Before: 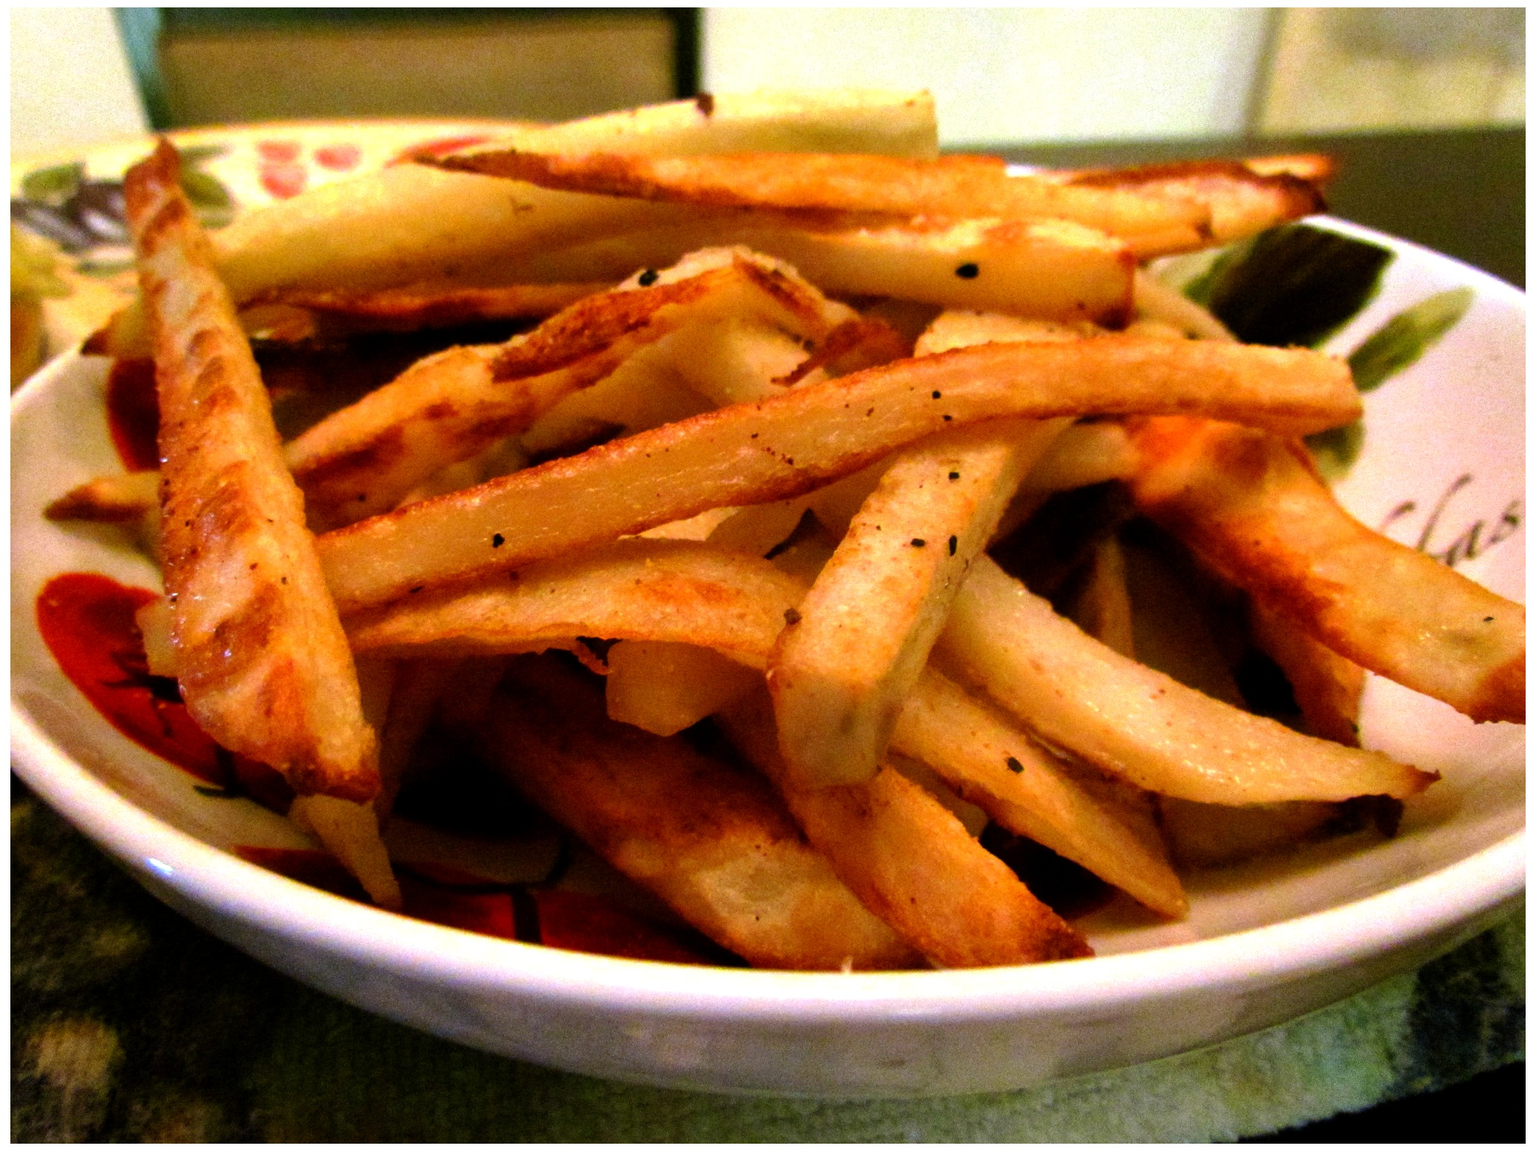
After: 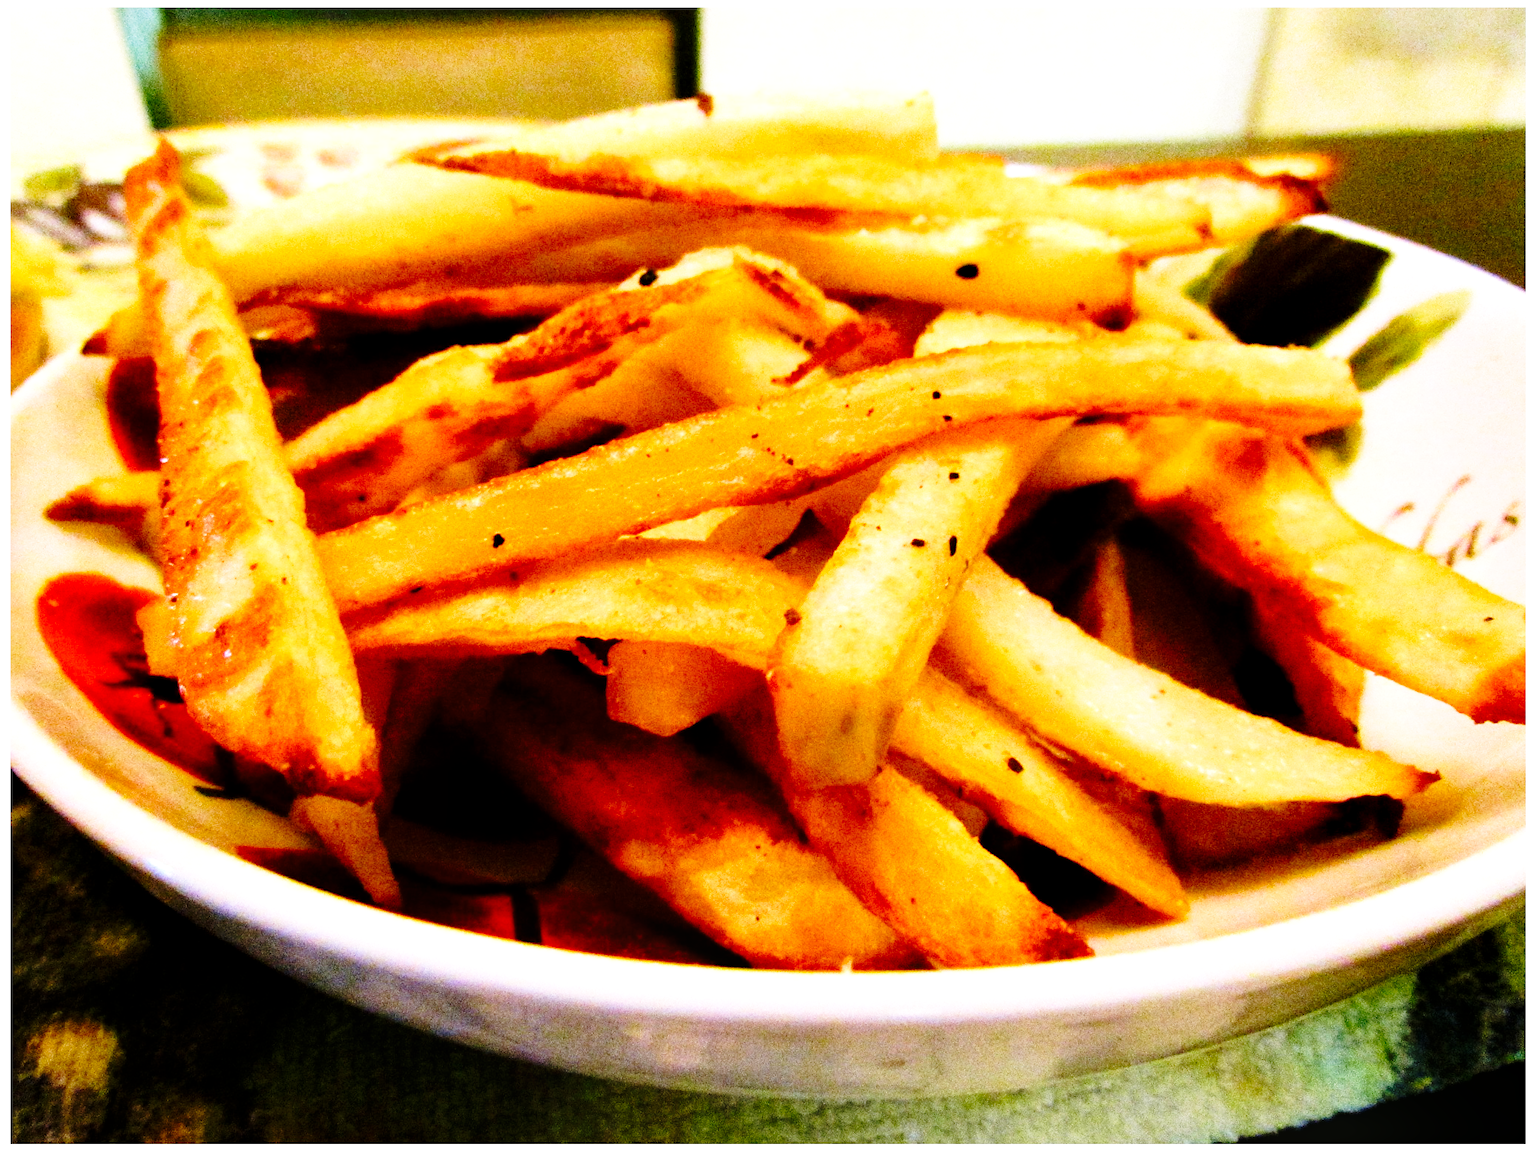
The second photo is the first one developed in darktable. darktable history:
velvia: strength 15%
base curve: curves: ch0 [(0, 0) (0.028, 0.03) (0.105, 0.232) (0.387, 0.748) (0.754, 0.968) (1, 1)], fusion 1, exposure shift 0.576, preserve colors none
